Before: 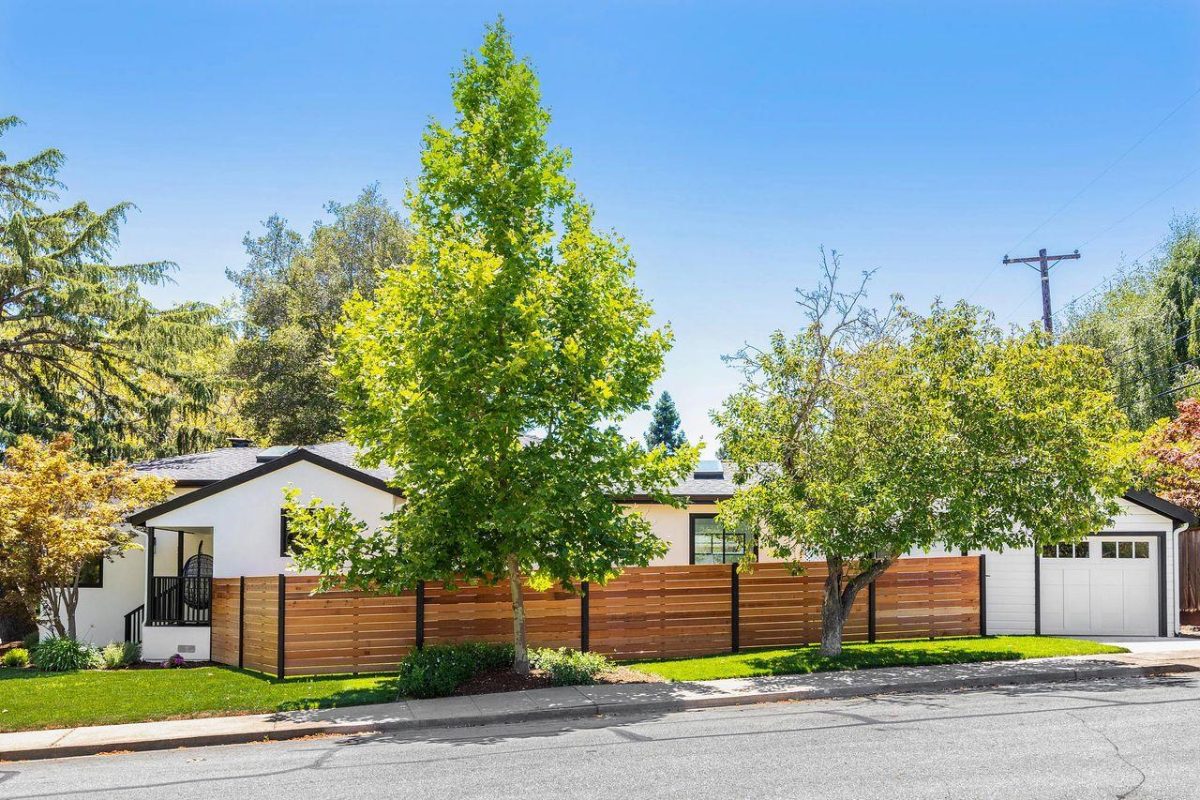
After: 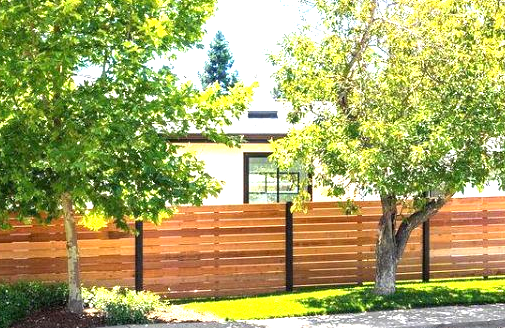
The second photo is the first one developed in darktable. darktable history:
crop: left 37.221%, top 45.169%, right 20.63%, bottom 13.777%
exposure: exposure 1.25 EV, compensate exposure bias true, compensate highlight preservation false
